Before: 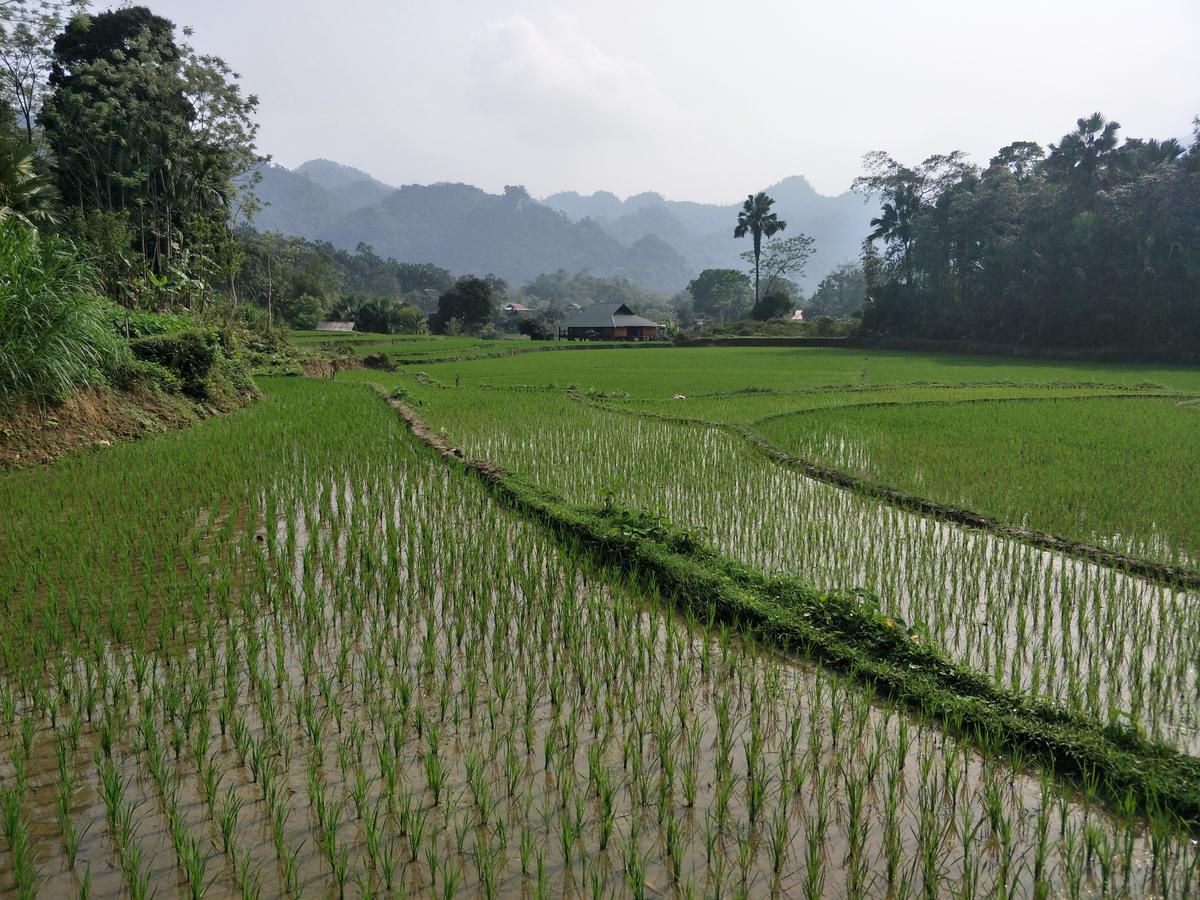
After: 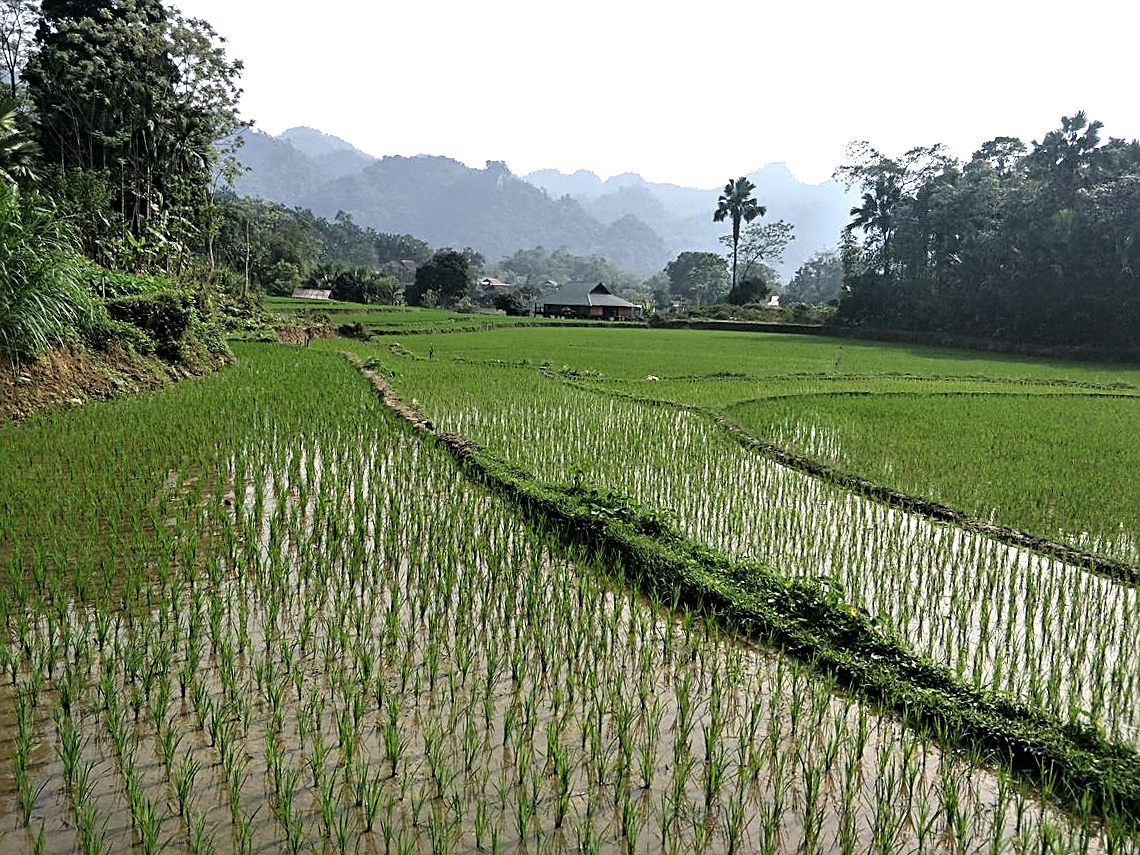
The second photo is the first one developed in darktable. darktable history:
sharpen: on, module defaults
tone equalizer: -8 EV -0.79 EV, -7 EV -0.694 EV, -6 EV -0.61 EV, -5 EV -0.424 EV, -3 EV 0.399 EV, -2 EV 0.6 EV, -1 EV 0.679 EV, +0 EV 0.78 EV, mask exposure compensation -0.502 EV
contrast equalizer: y [[0.502, 0.505, 0.512, 0.529, 0.564, 0.588], [0.5 ×6], [0.502, 0.505, 0.512, 0.529, 0.564, 0.588], [0, 0.001, 0.001, 0.004, 0.008, 0.011], [0, 0.001, 0.001, 0.004, 0.008, 0.011]]
crop and rotate: angle -2.28°
